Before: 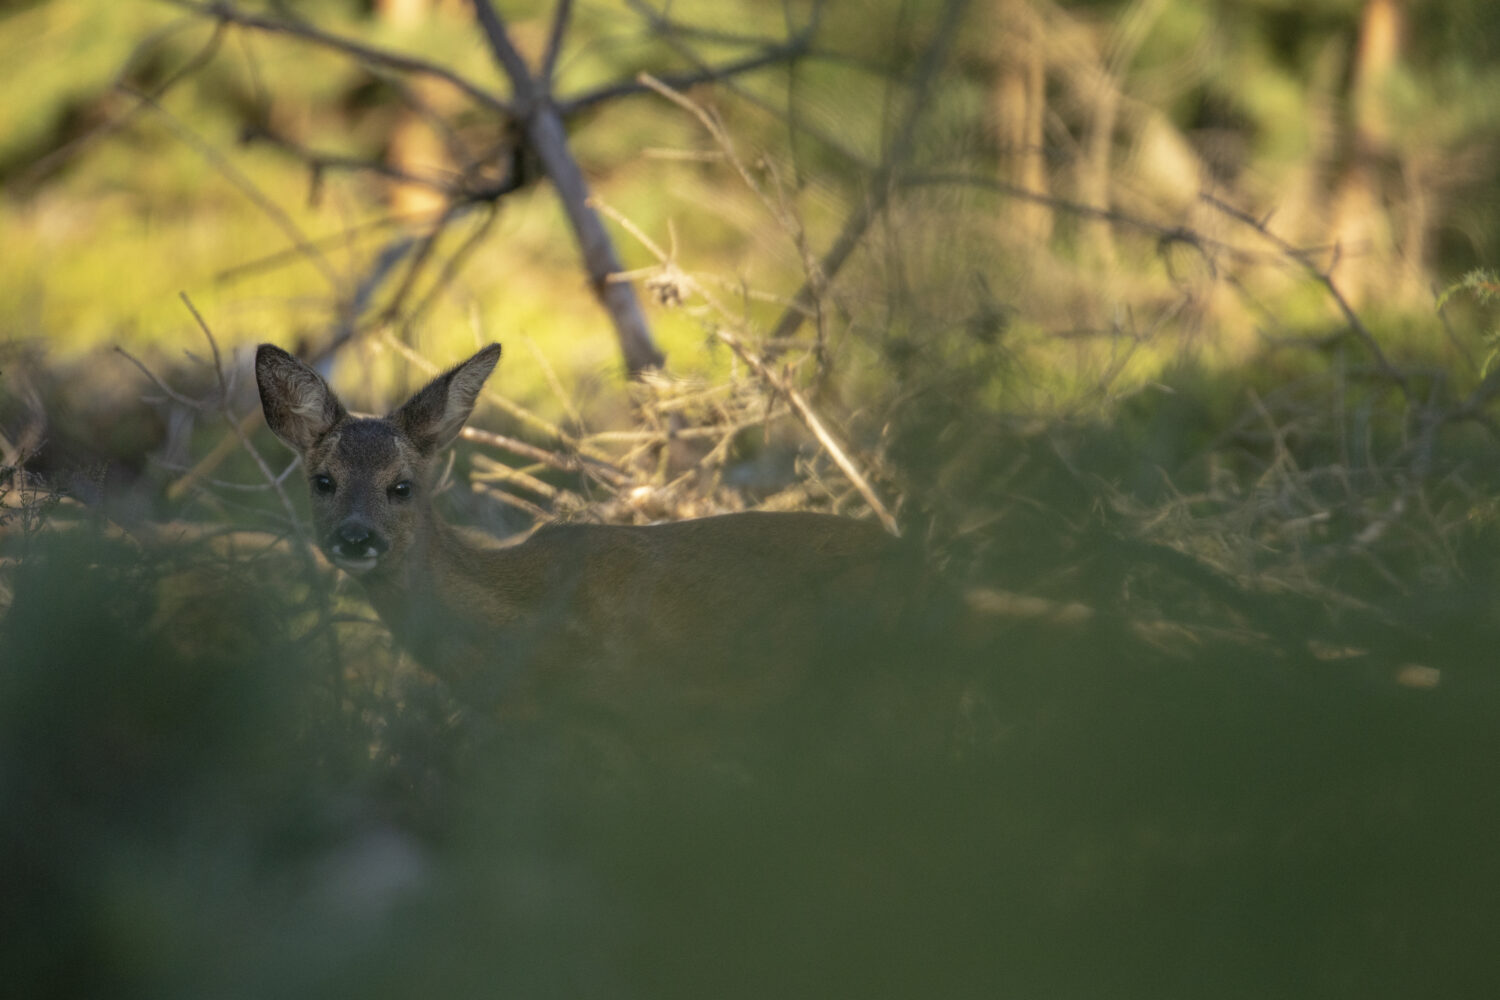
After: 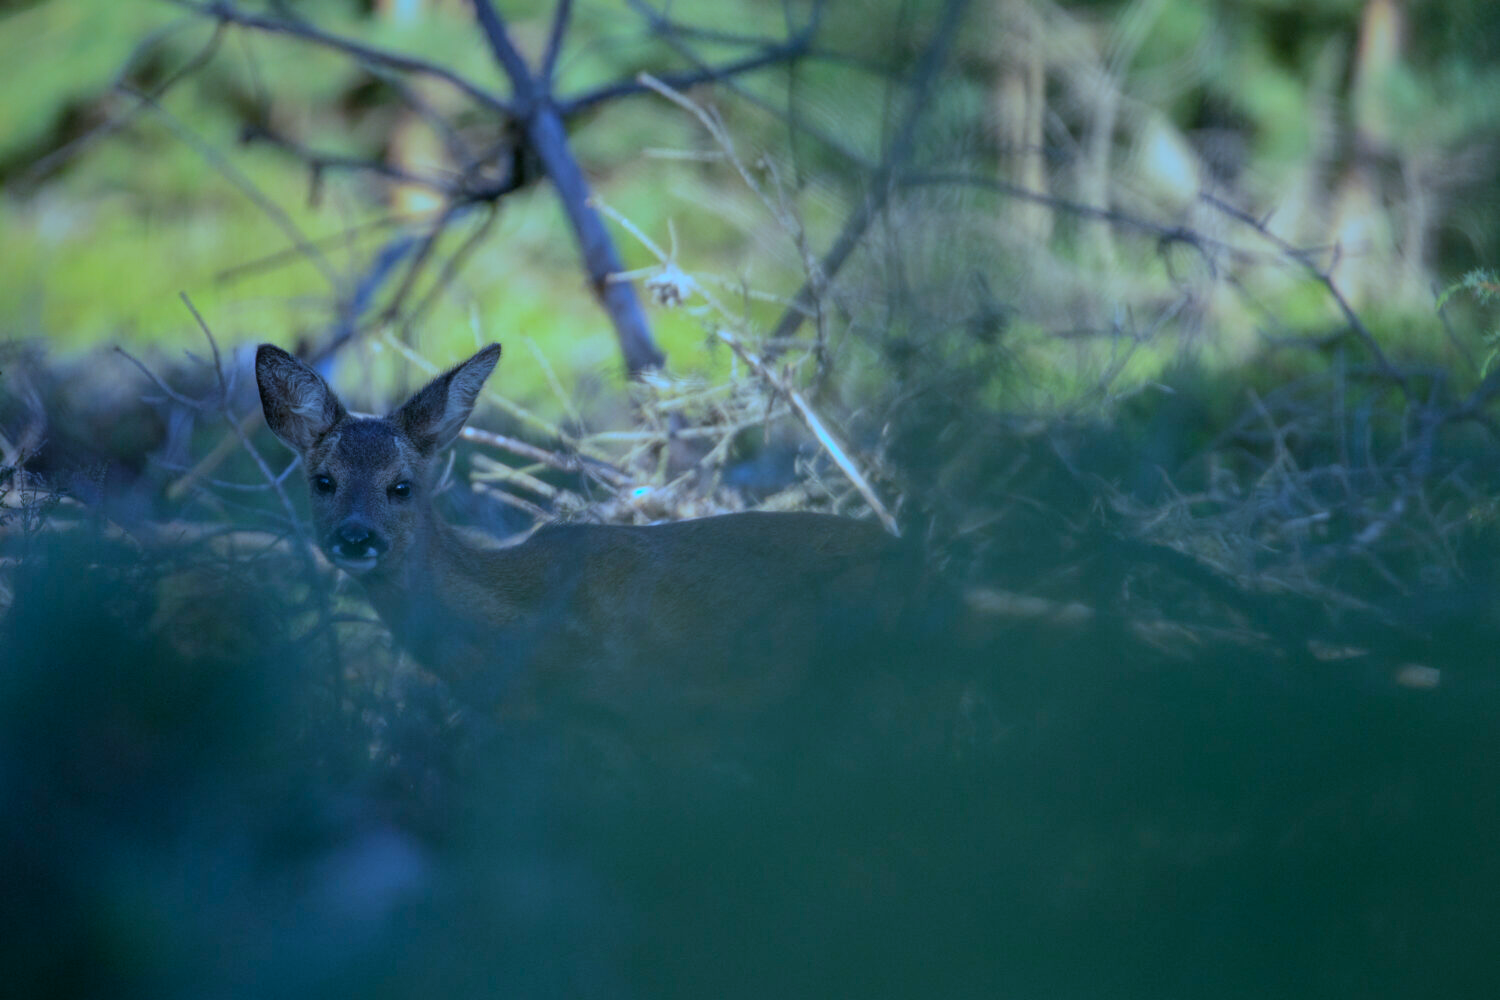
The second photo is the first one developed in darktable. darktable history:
white balance: red 0.766, blue 1.537
shadows and highlights: shadows -19.91, highlights -73.15
